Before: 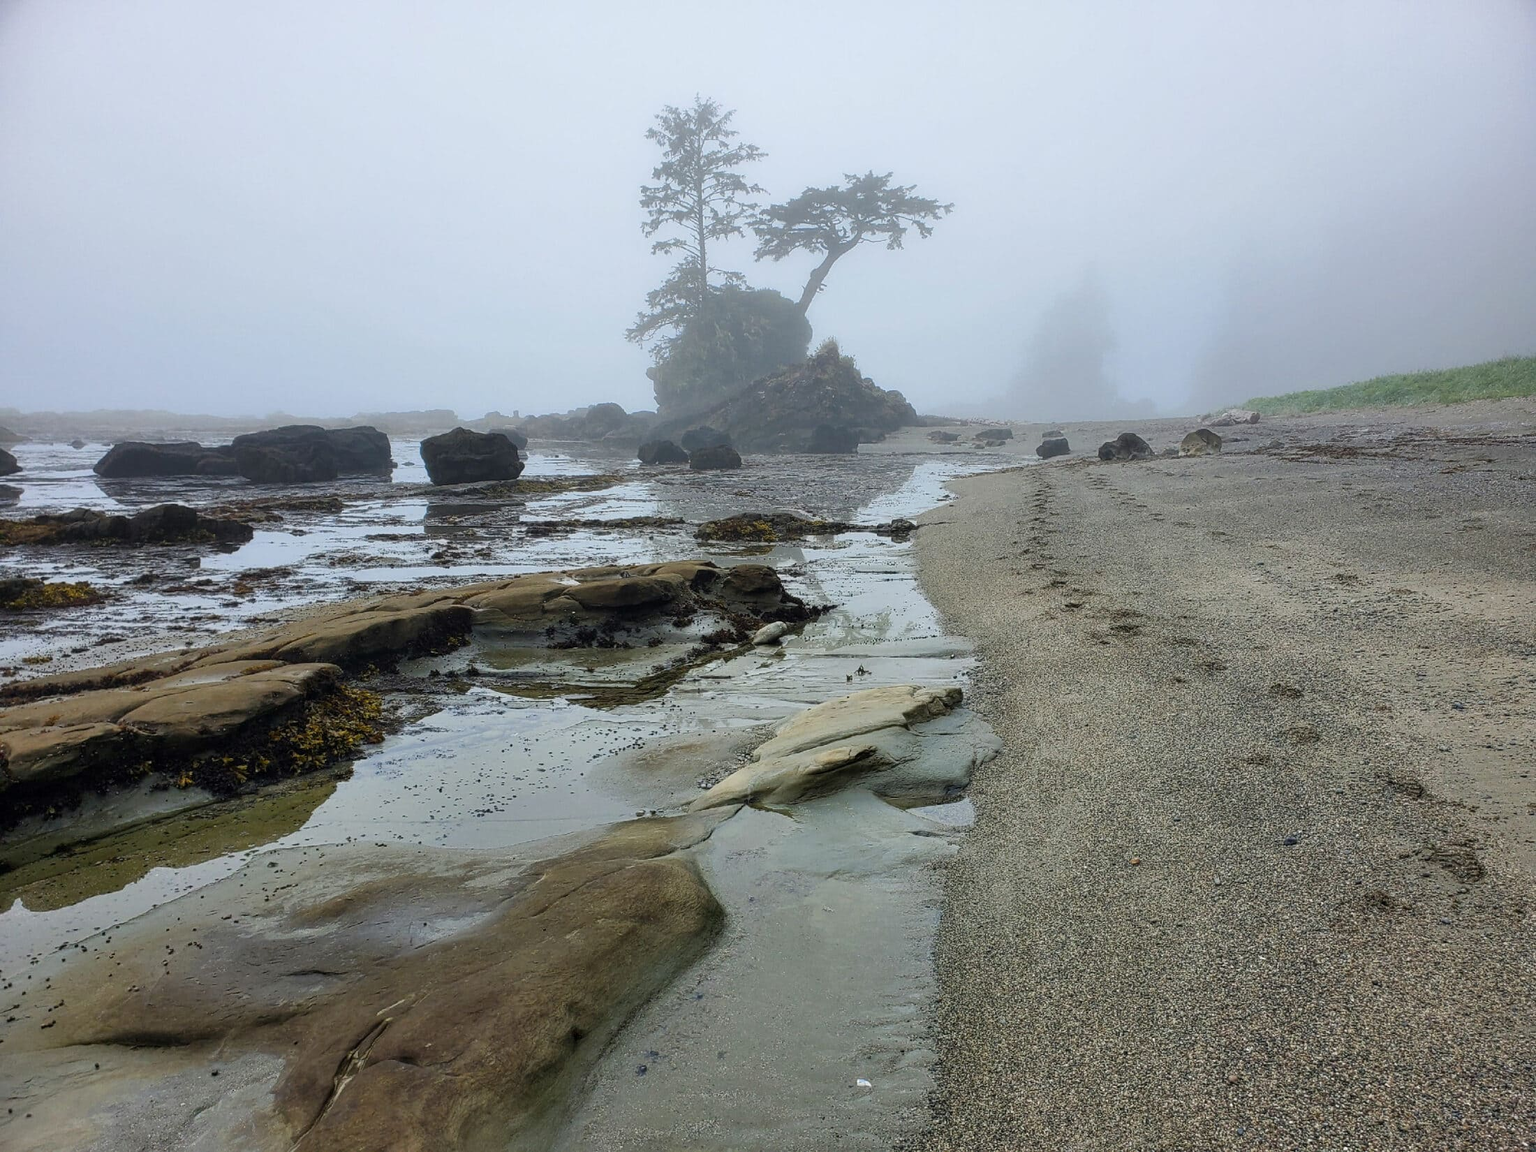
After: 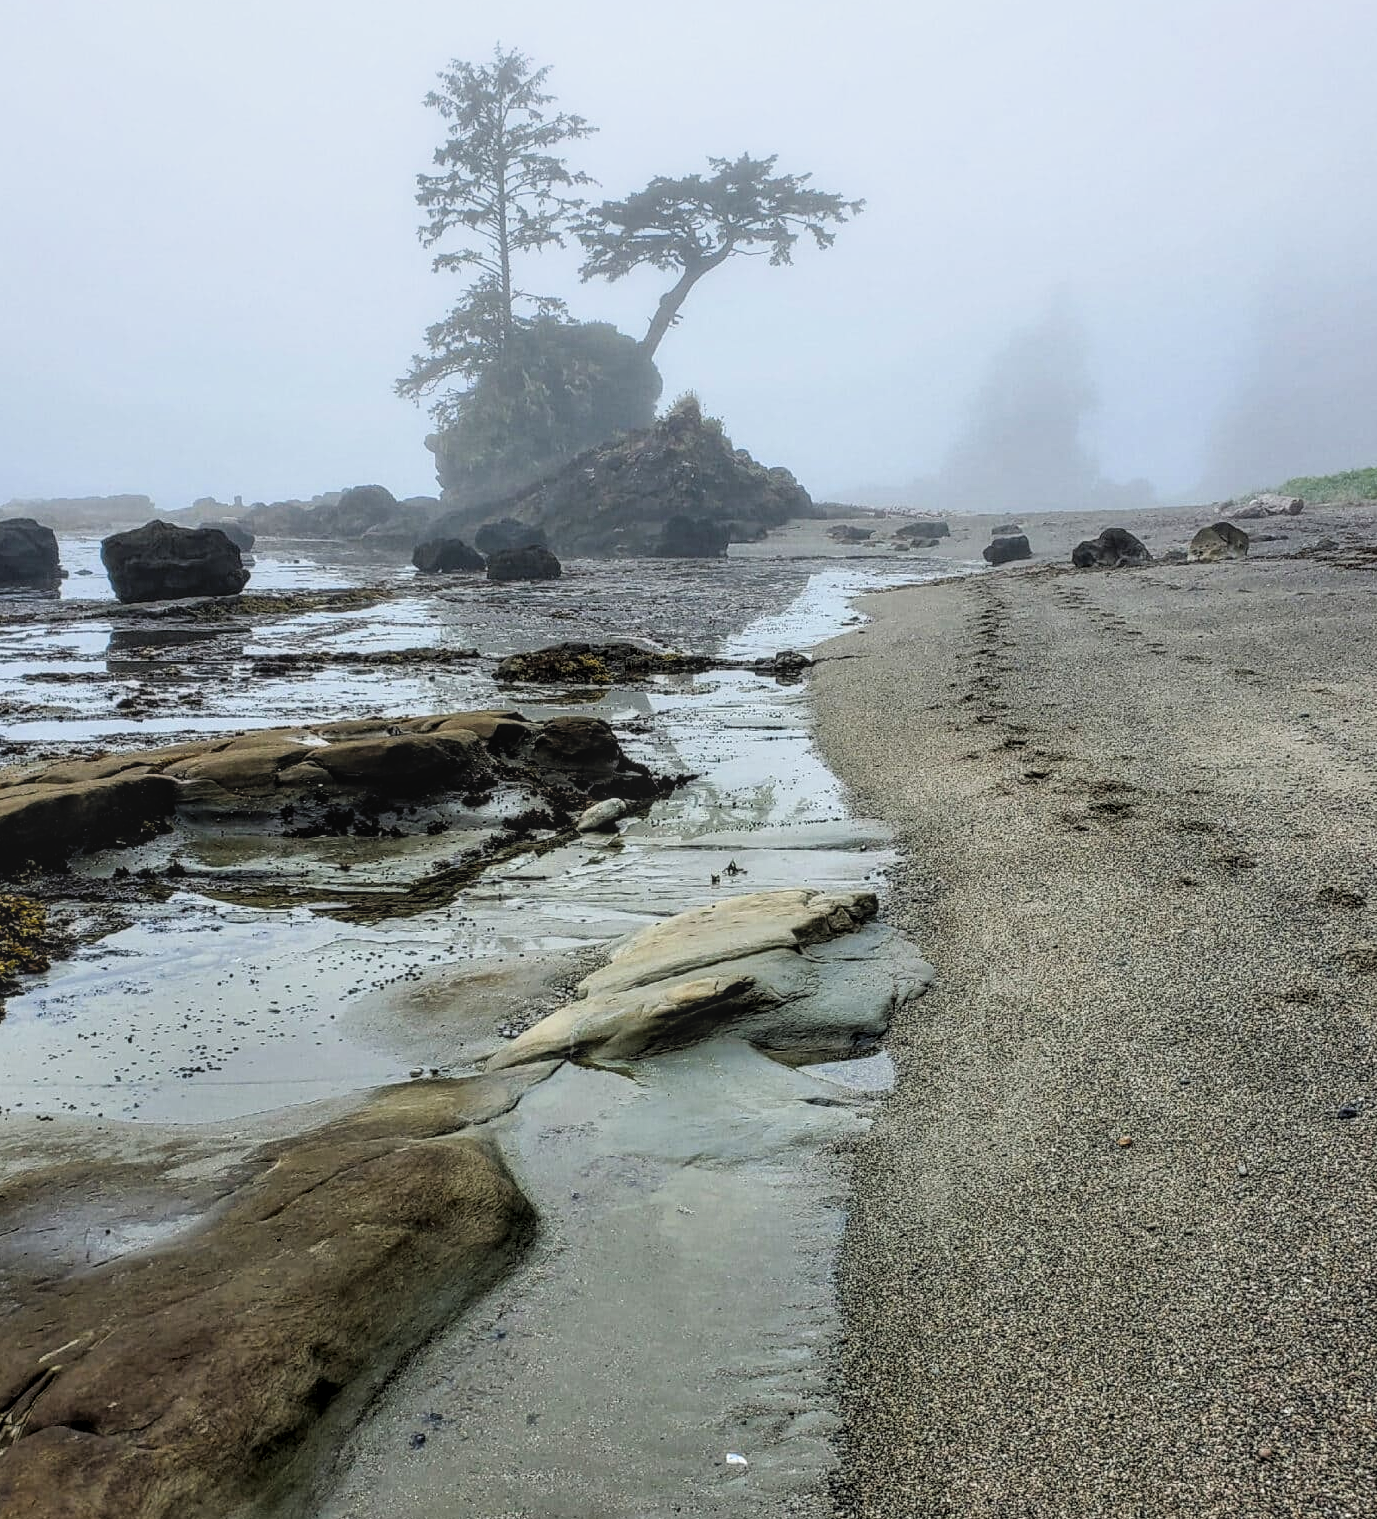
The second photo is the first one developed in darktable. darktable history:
color correction: highlights a* 0.018, highlights b* -0.389
local contrast: highlights 61%, detail 143%, midtone range 0.428
crop and rotate: left 22.818%, top 5.625%, right 14.586%, bottom 2.295%
filmic rgb: black relative exposure -8.66 EV, white relative exposure 2.68 EV, threshold 5.98 EV, target black luminance 0%, target white luminance 99.949%, hardness 6.26, latitude 74.94%, contrast 1.32, highlights saturation mix -5.42%, enable highlight reconstruction true
contrast brightness saturation: contrast -0.101, brightness 0.045, saturation 0.084
